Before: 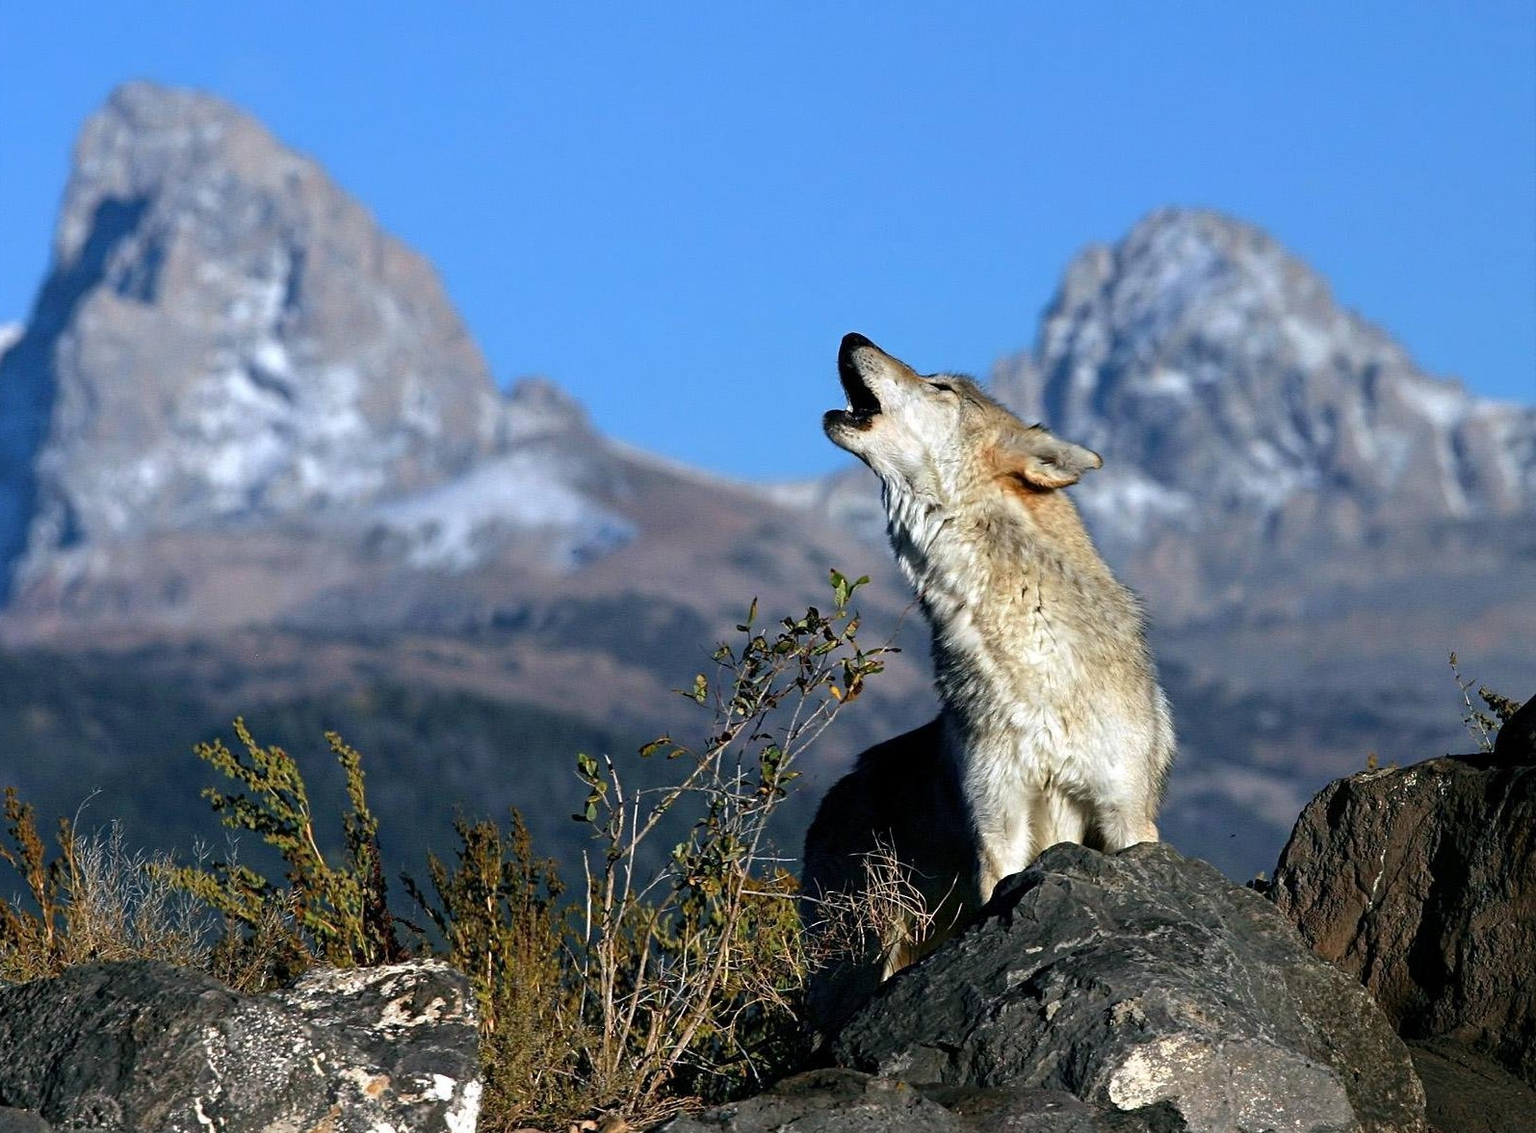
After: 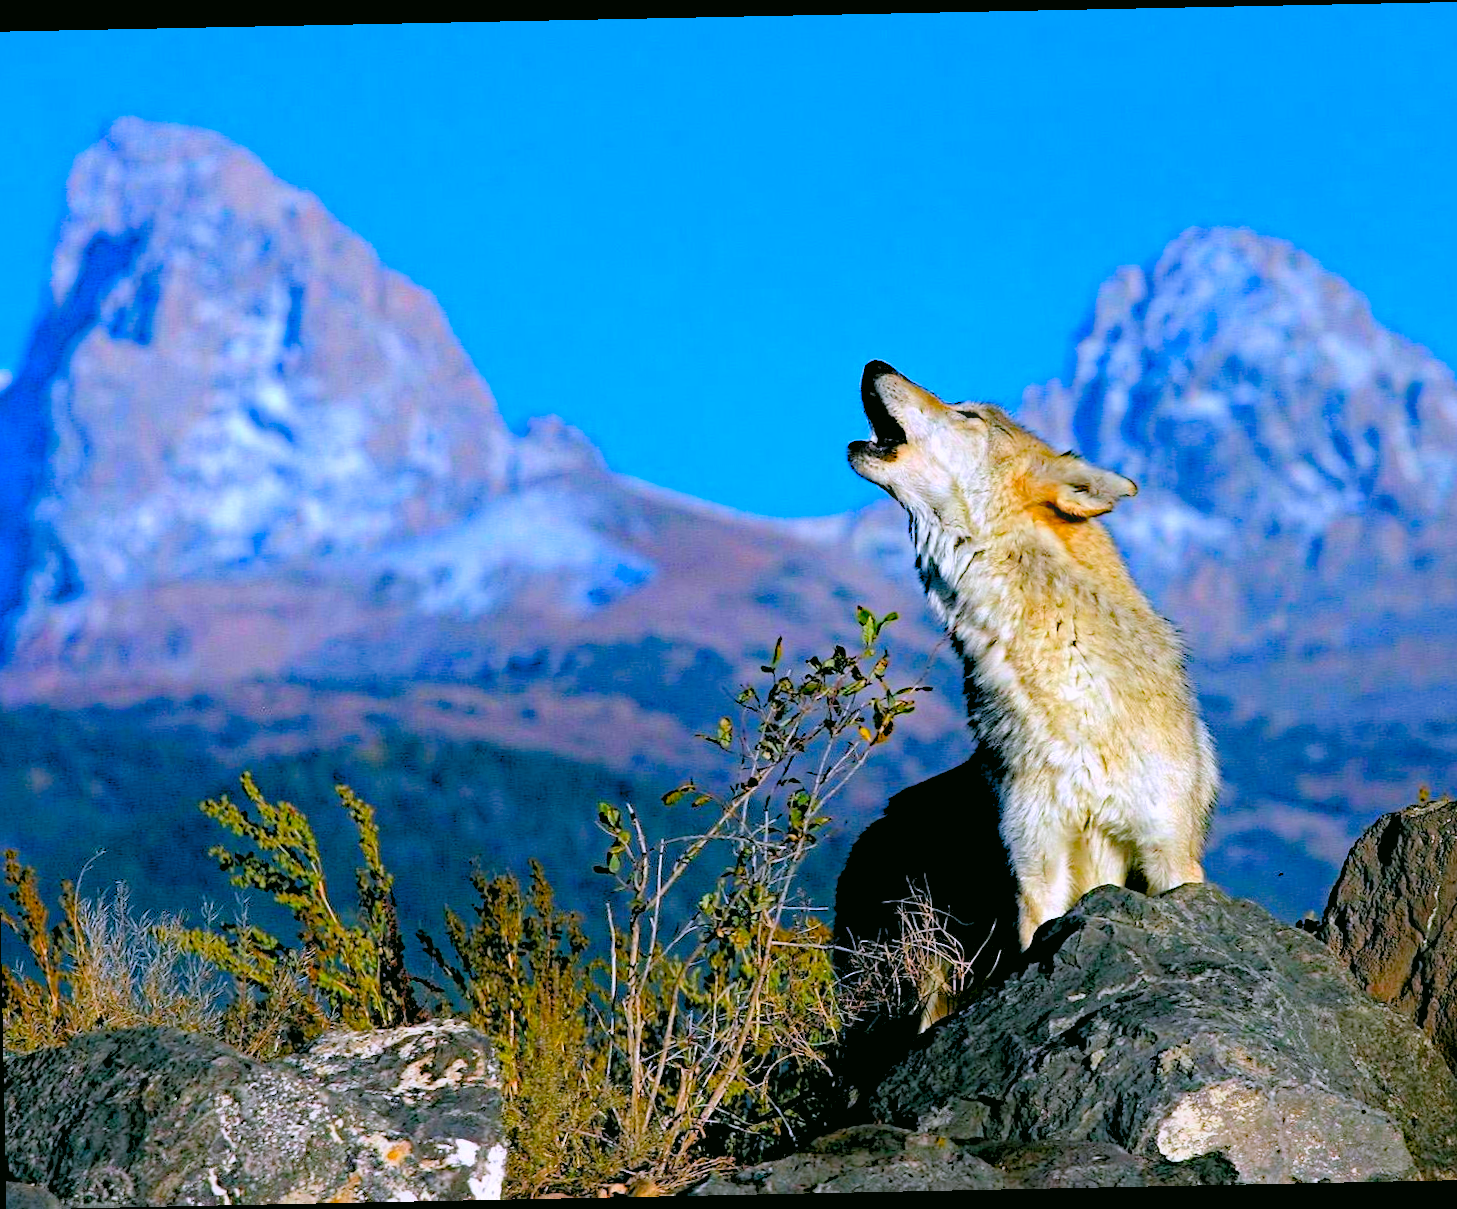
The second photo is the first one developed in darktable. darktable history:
white balance: red 0.967, blue 1.119, emerald 0.756
levels: levels [0.093, 0.434, 0.988]
haze removal: strength 0.5, distance 0.43, compatibility mode true, adaptive false
rotate and perspective: rotation -1.17°, automatic cropping off
color correction: highlights a* 4.02, highlights b* 4.98, shadows a* -7.55, shadows b* 4.98
color balance rgb: perceptual saturation grading › global saturation 30%, global vibrance 20%
contrast equalizer: y [[0.46, 0.454, 0.451, 0.451, 0.455, 0.46], [0.5 ×6], [0.5 ×6], [0 ×6], [0 ×6]]
crop and rotate: left 1.088%, right 8.807%
